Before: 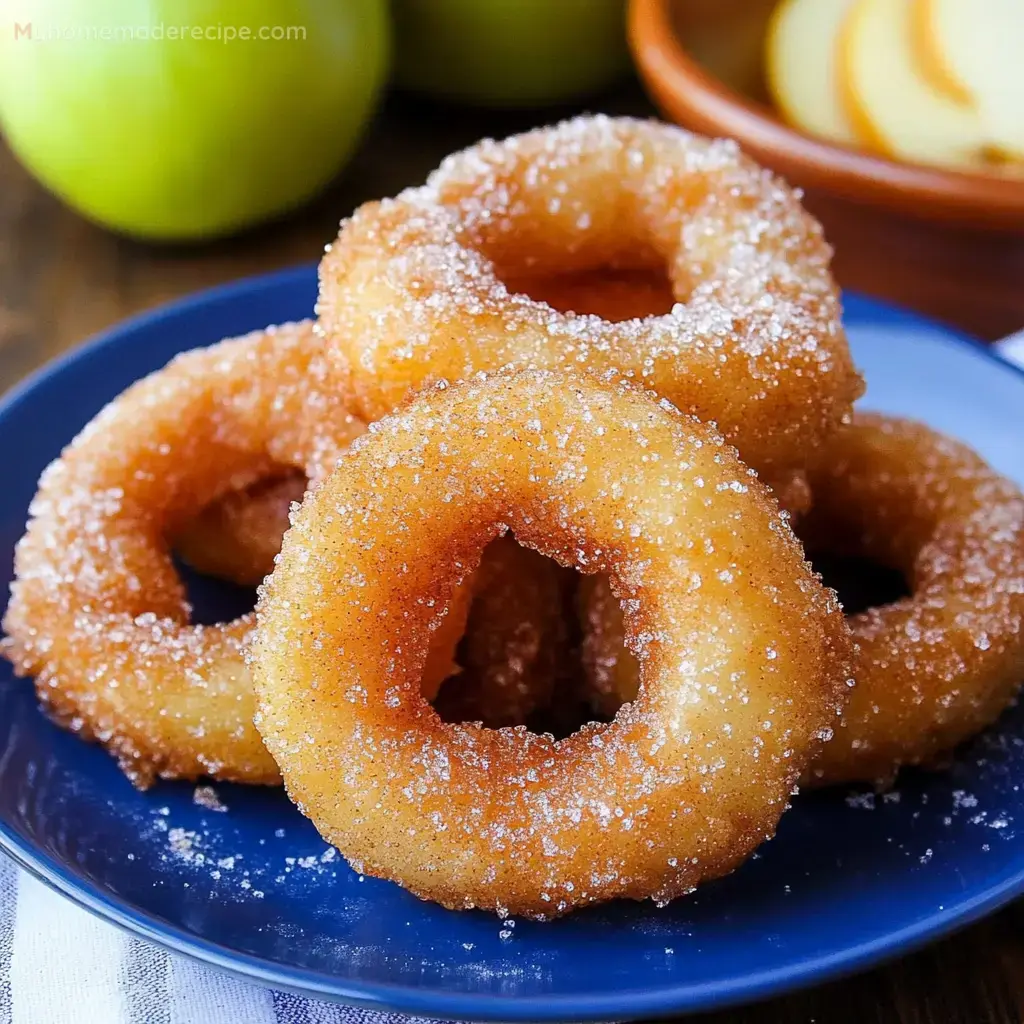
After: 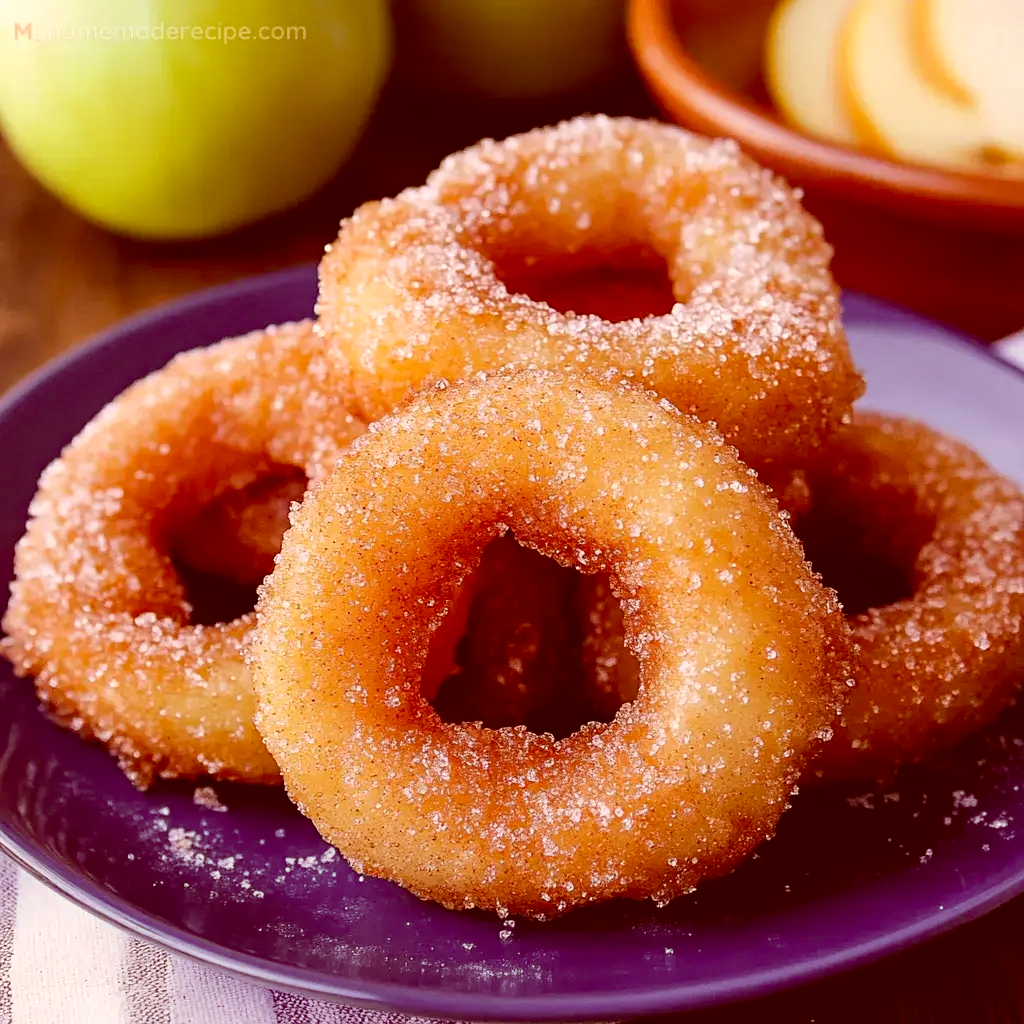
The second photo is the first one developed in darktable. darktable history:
color correction: highlights a* 9.03, highlights b* 8.71, shadows a* 40, shadows b* 40, saturation 0.8
haze removal: compatibility mode true, adaptive false
